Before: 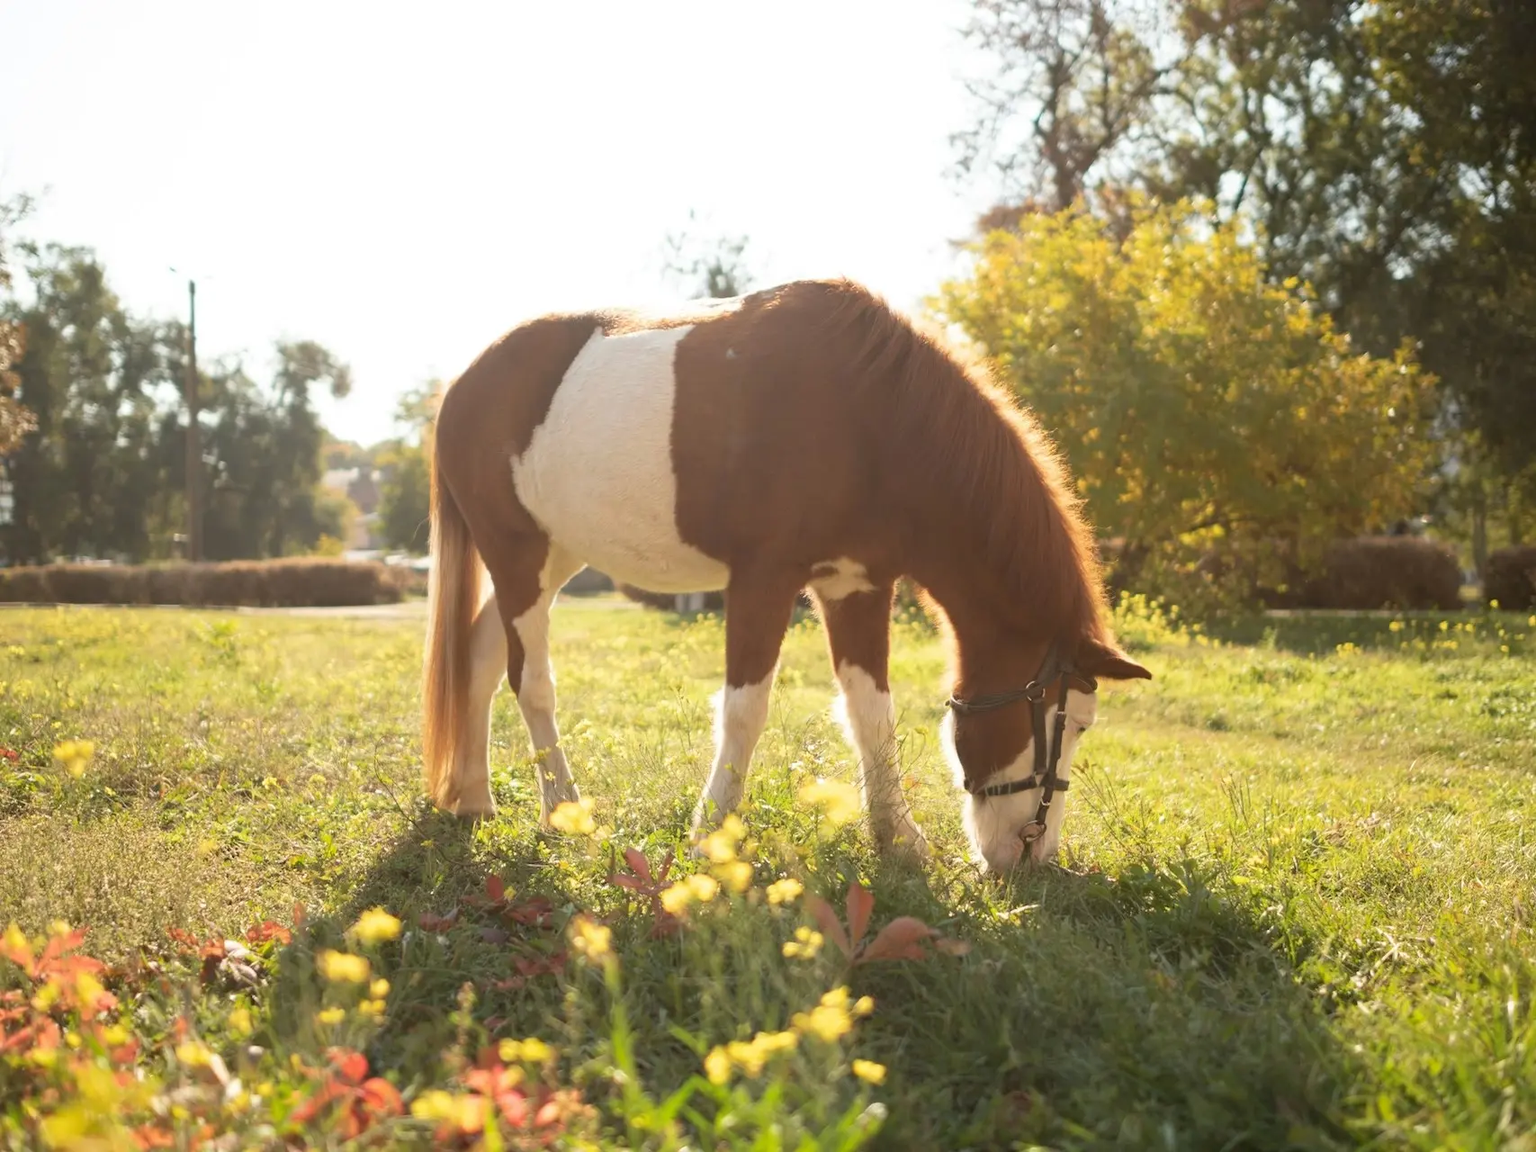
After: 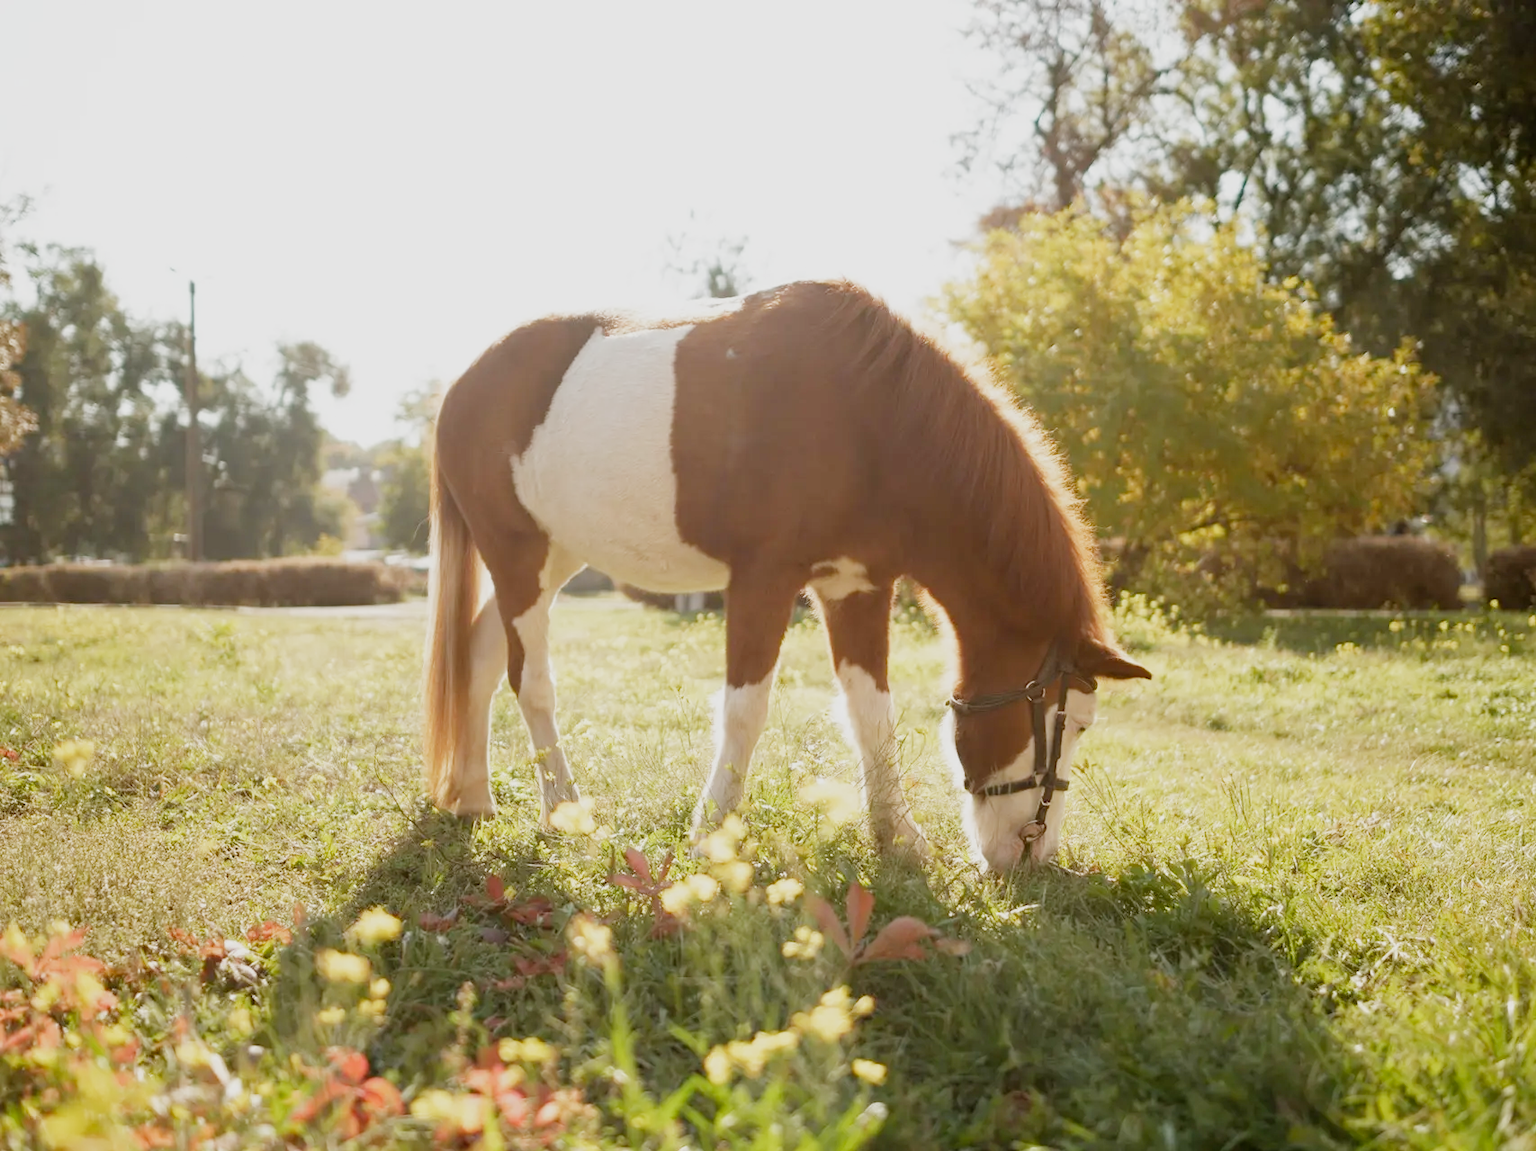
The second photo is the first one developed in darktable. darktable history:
filmic rgb: black relative exposure -7.82 EV, white relative exposure 4.24 EV, hardness 3.85, preserve chrominance no, color science v5 (2021)
exposure: black level correction 0.003, exposure 0.388 EV, compensate highlight preservation false
